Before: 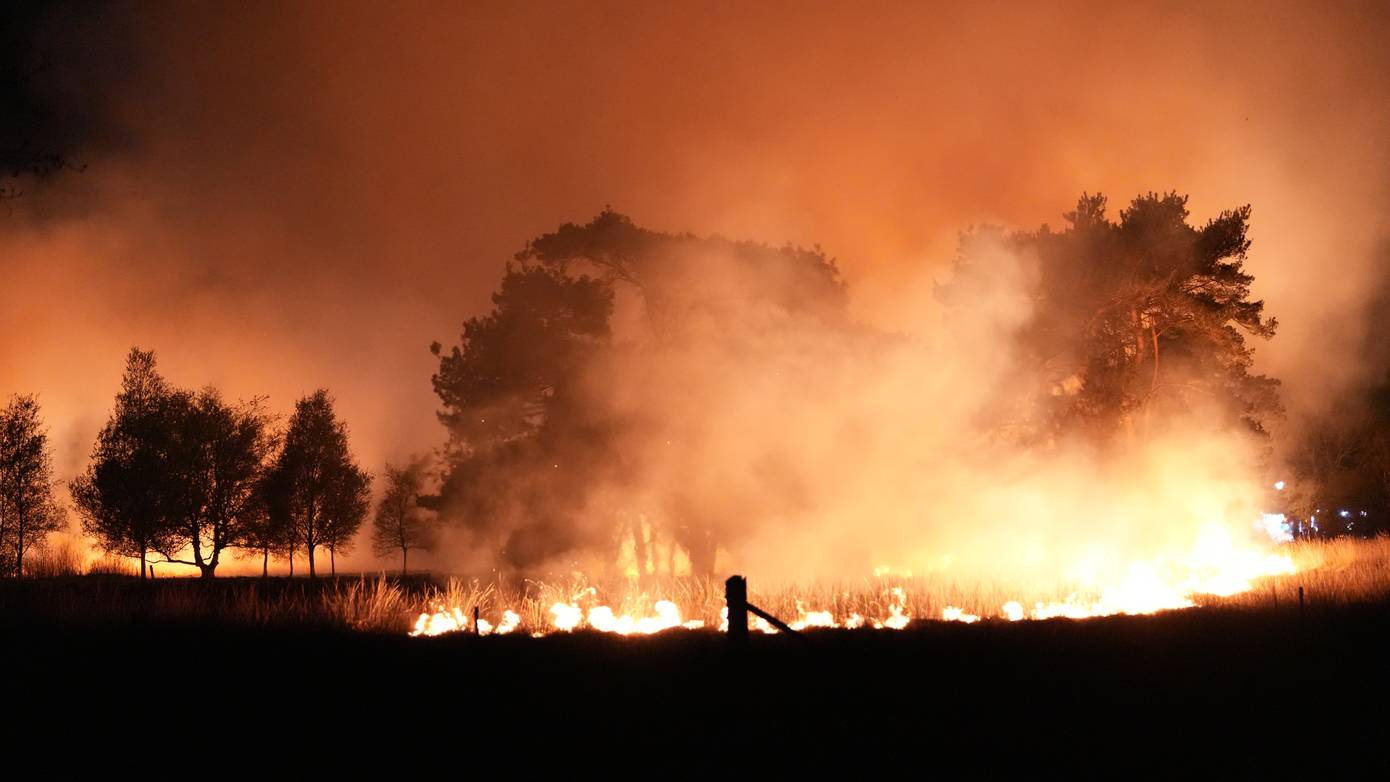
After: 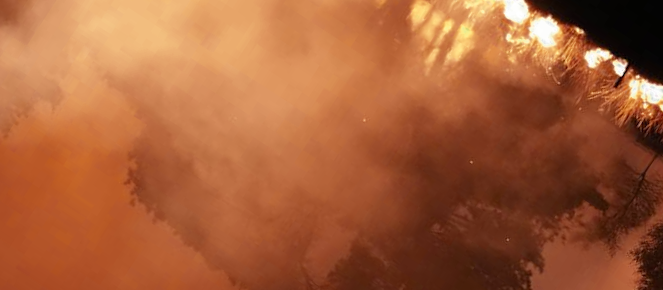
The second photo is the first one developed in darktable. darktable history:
color zones: curves: ch0 [(0.035, 0.242) (0.25, 0.5) (0.384, 0.214) (0.488, 0.255) (0.75, 0.5)]; ch1 [(0.063, 0.379) (0.25, 0.5) (0.354, 0.201) (0.489, 0.085) (0.729, 0.271)]; ch2 [(0.25, 0.5) (0.38, 0.517) (0.442, 0.51) (0.735, 0.456)]
crop and rotate: angle 146.86°, left 9.218%, top 15.62%, right 4.39%, bottom 17.184%
